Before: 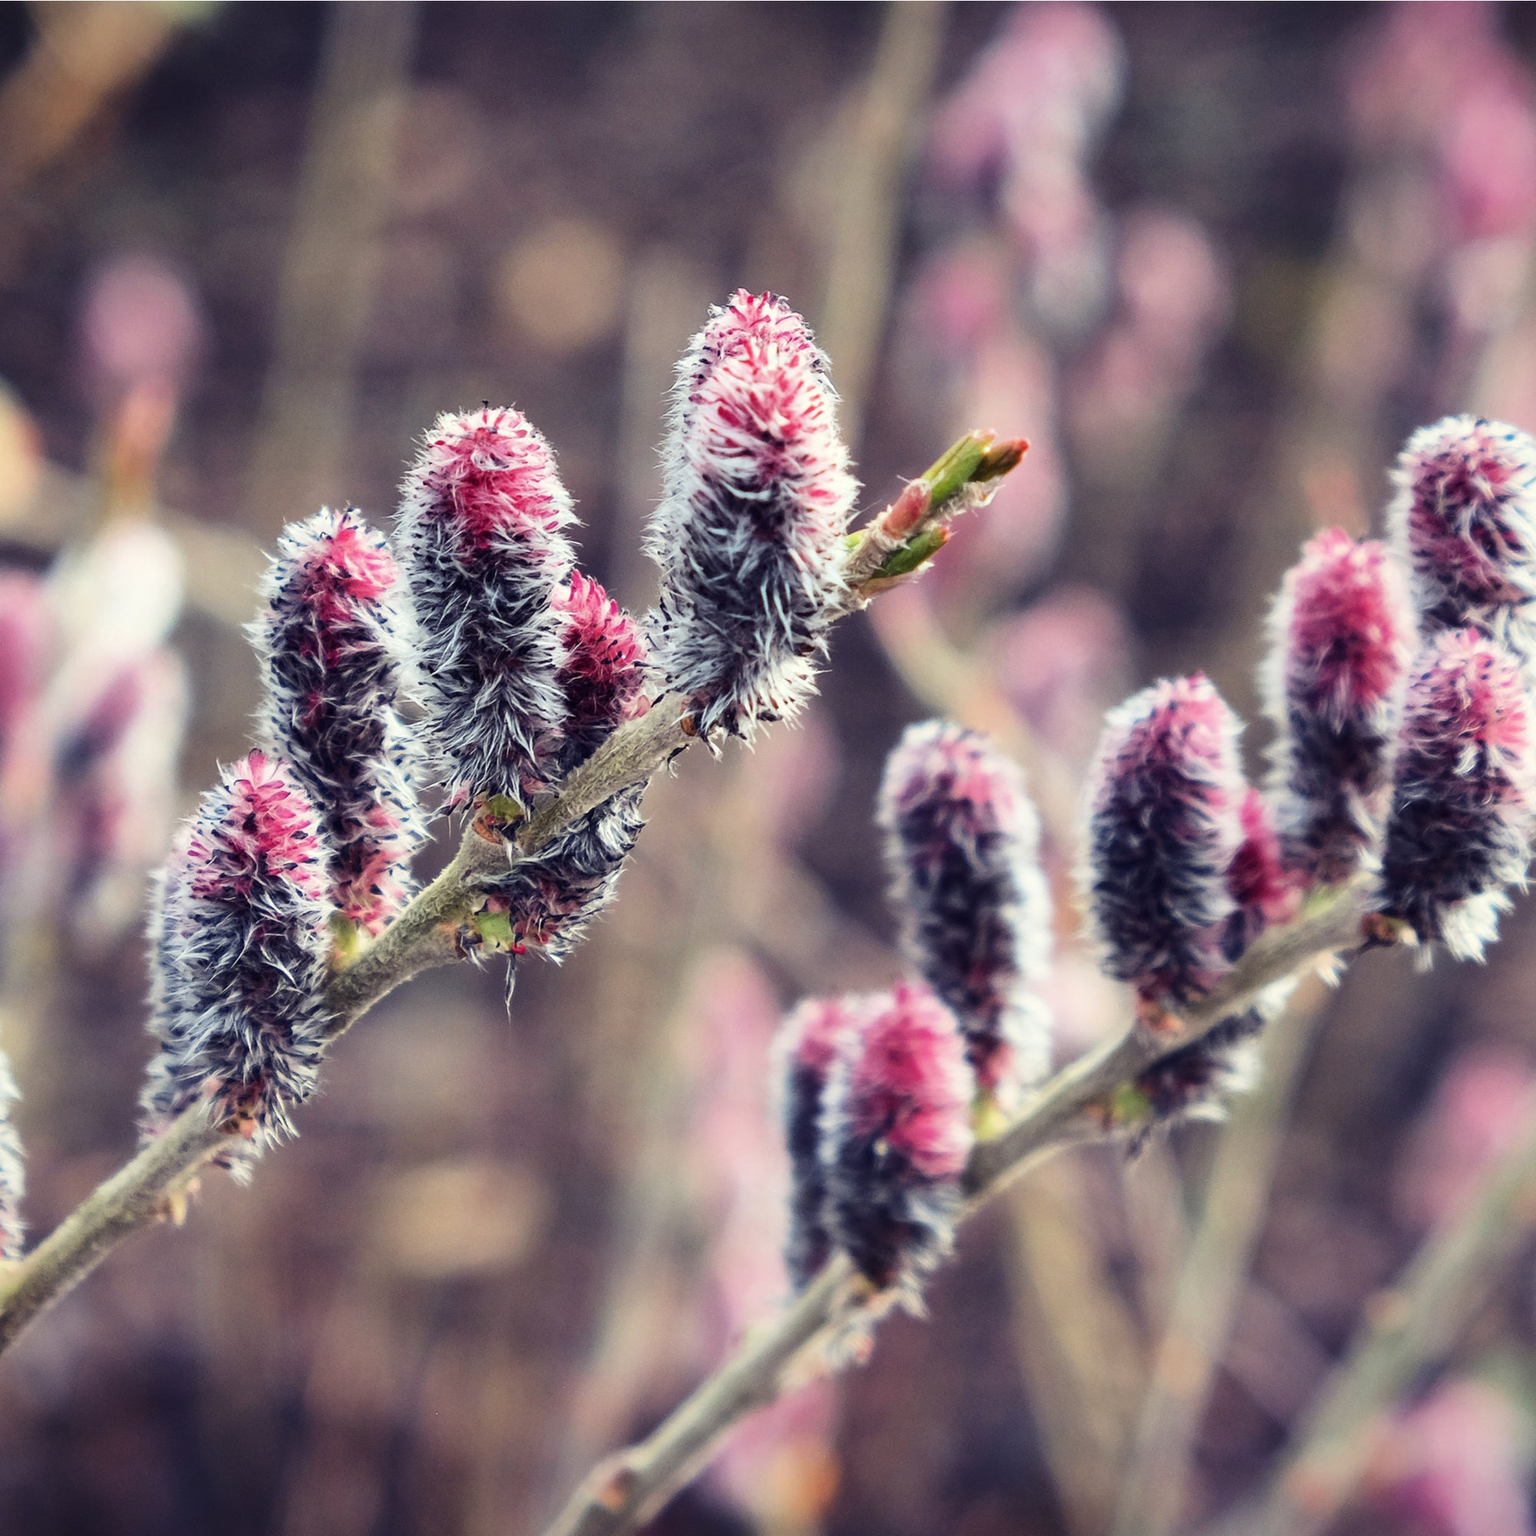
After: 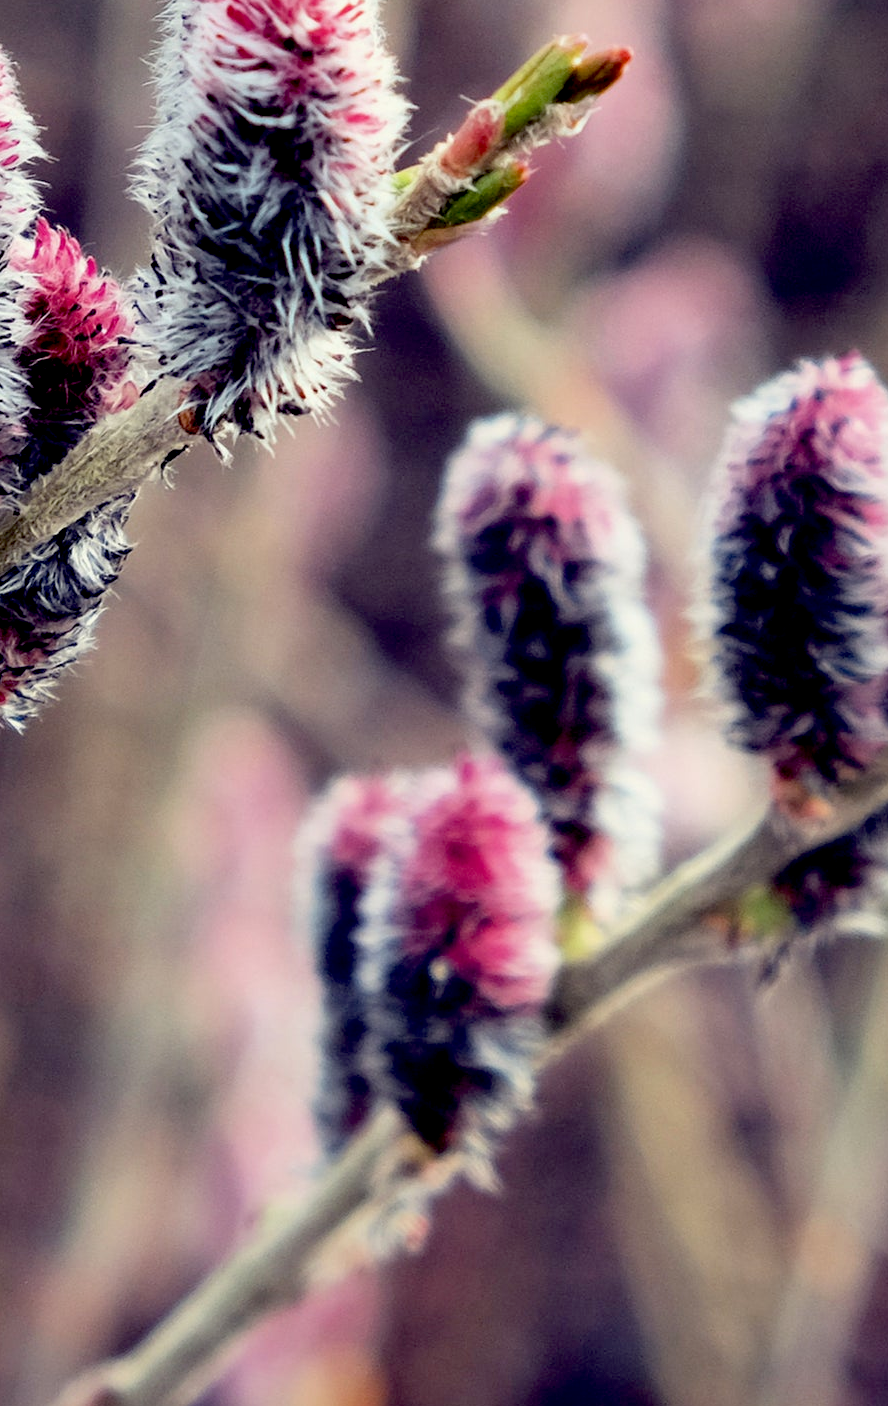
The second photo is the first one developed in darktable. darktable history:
crop: left 35.432%, top 26.233%, right 20.145%, bottom 3.432%
exposure: black level correction 0.029, exposure -0.073 EV, compensate highlight preservation false
